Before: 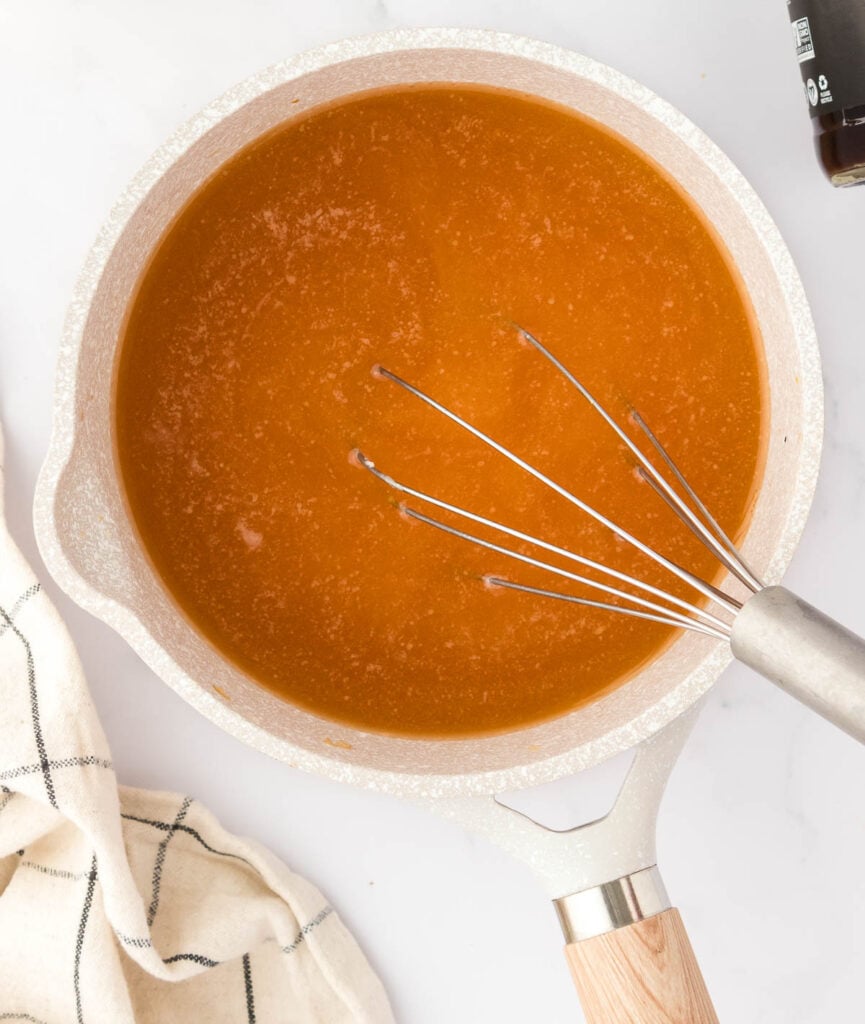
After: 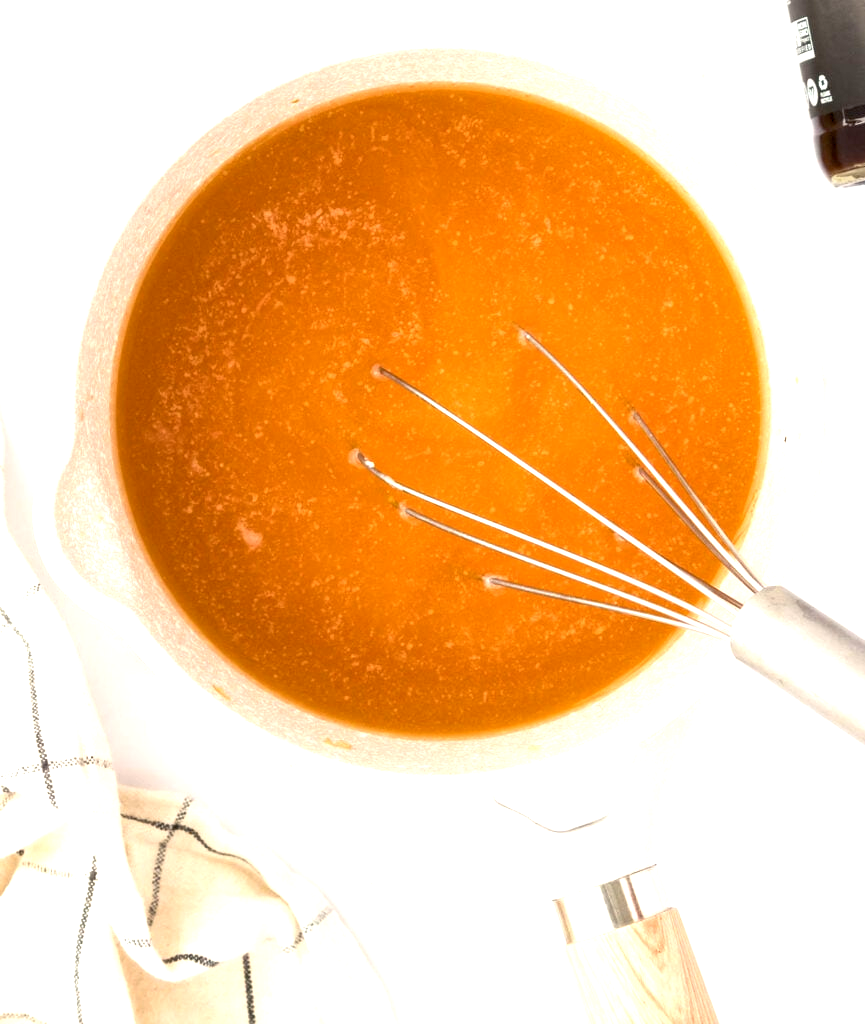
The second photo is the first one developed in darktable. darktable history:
exposure: black level correction 0, exposure 0.7 EV, compensate highlight preservation false
color balance rgb: power › hue 207.27°, highlights gain › luminance 5.582%, highlights gain › chroma 1.202%, highlights gain › hue 87.37°, global offset › luminance -0.876%, perceptual saturation grading › global saturation 0.872%, perceptual brilliance grading › global brilliance 2.997%
